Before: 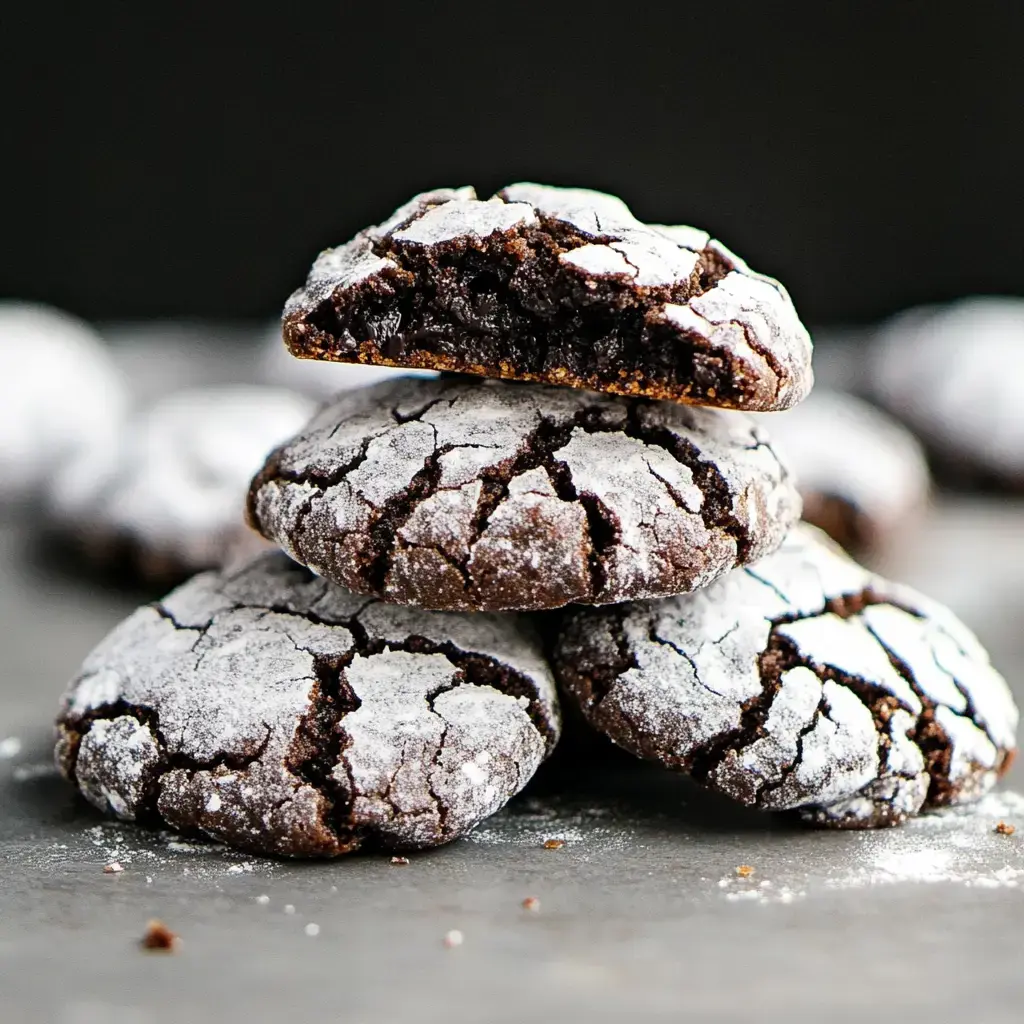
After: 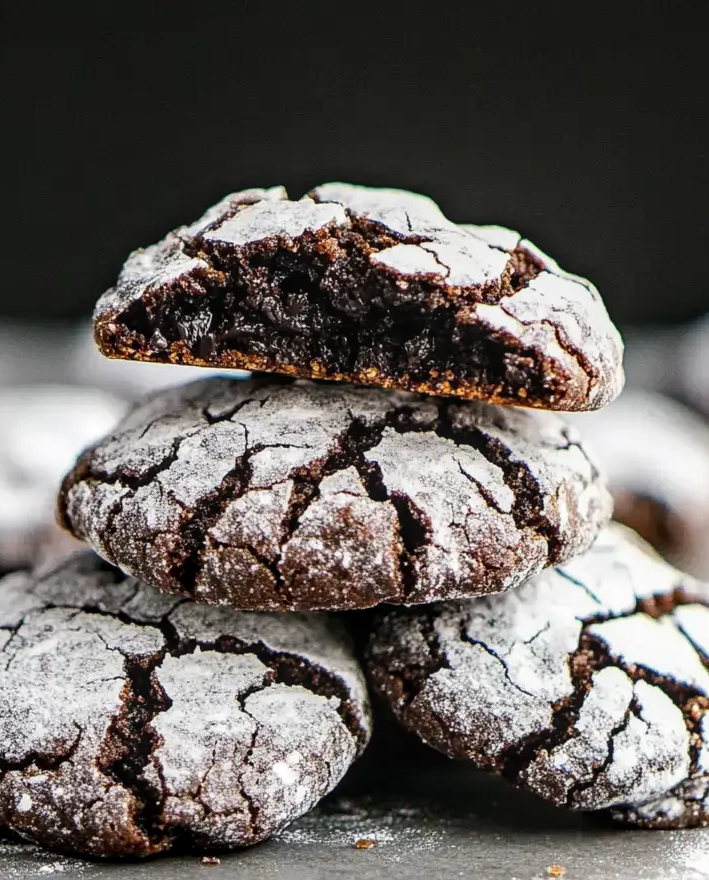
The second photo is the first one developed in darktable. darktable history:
crop: left 18.479%, right 12.2%, bottom 13.971%
rgb levels: preserve colors max RGB
white balance: red 1, blue 1
local contrast: on, module defaults
